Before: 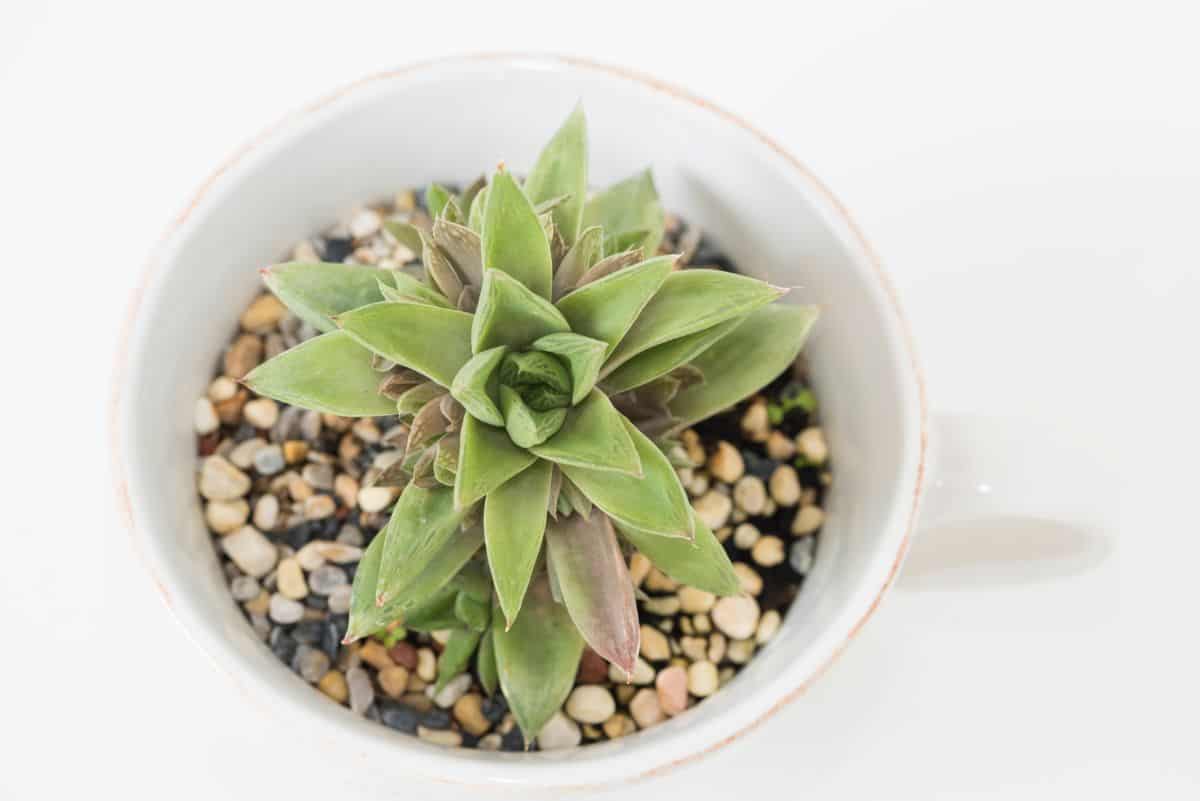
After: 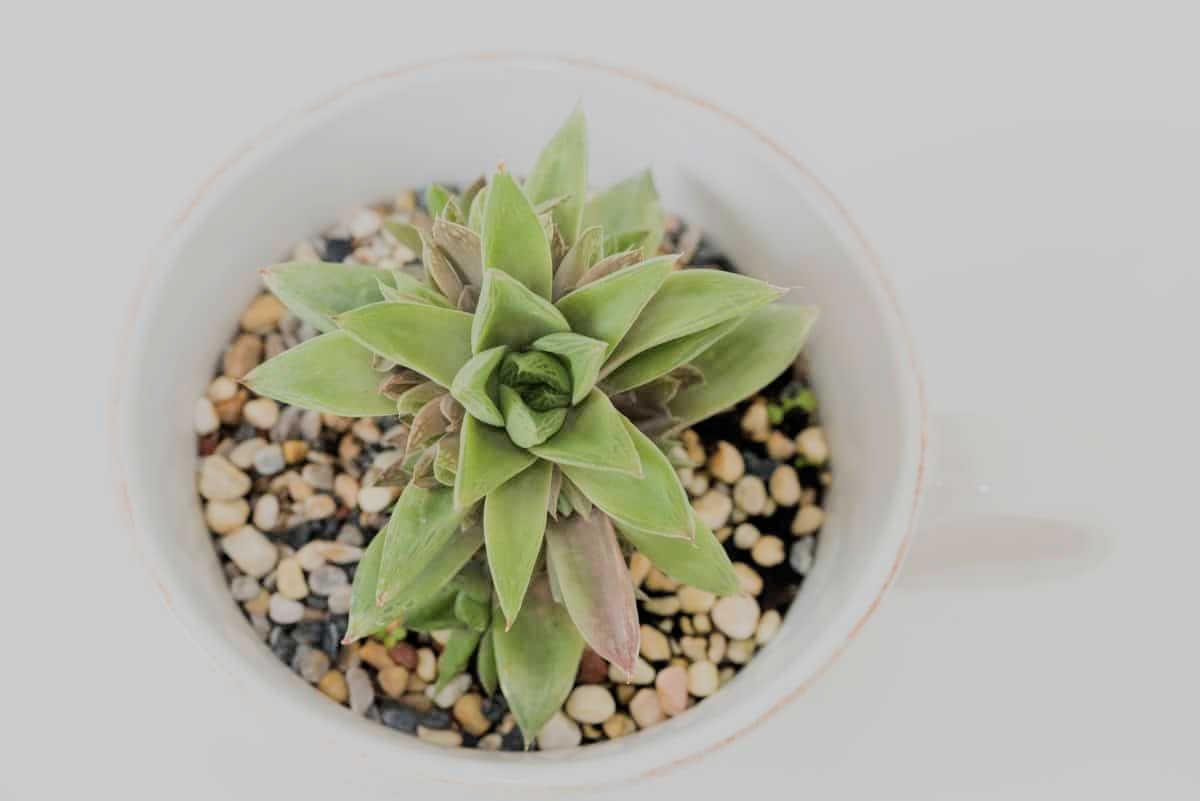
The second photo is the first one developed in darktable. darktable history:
filmic rgb: black relative exposure -7.21 EV, white relative exposure 5.39 EV, threshold 6 EV, hardness 3.02, enable highlight reconstruction true
